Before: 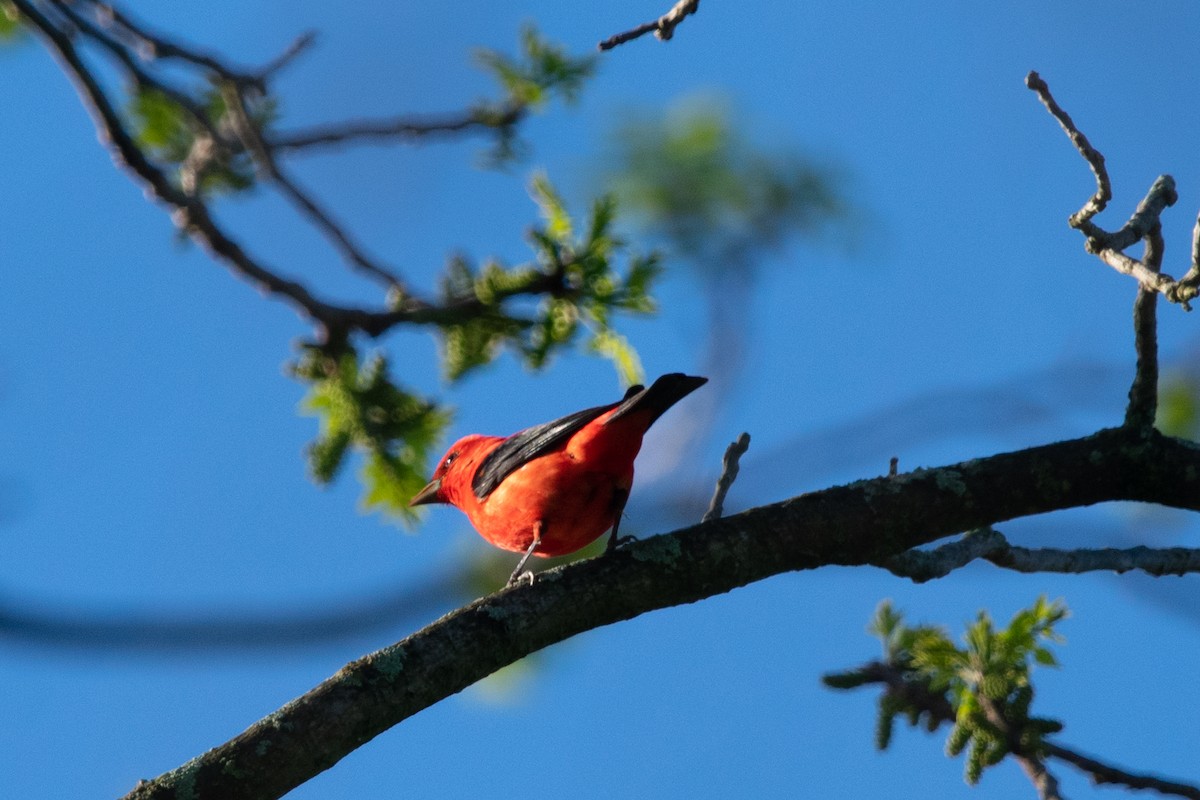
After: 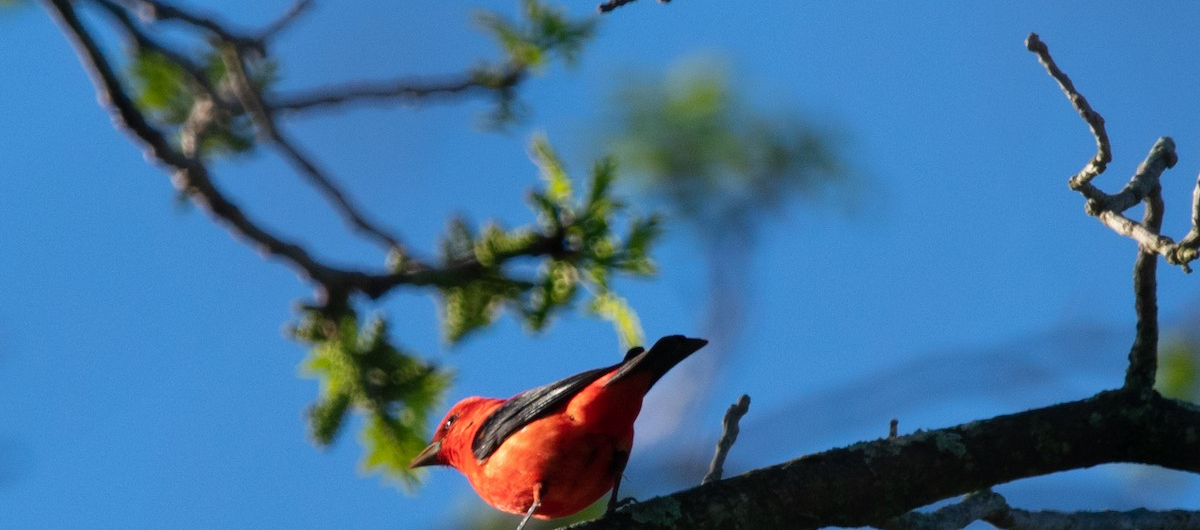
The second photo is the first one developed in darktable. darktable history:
crop and rotate: top 4.774%, bottom 28.916%
